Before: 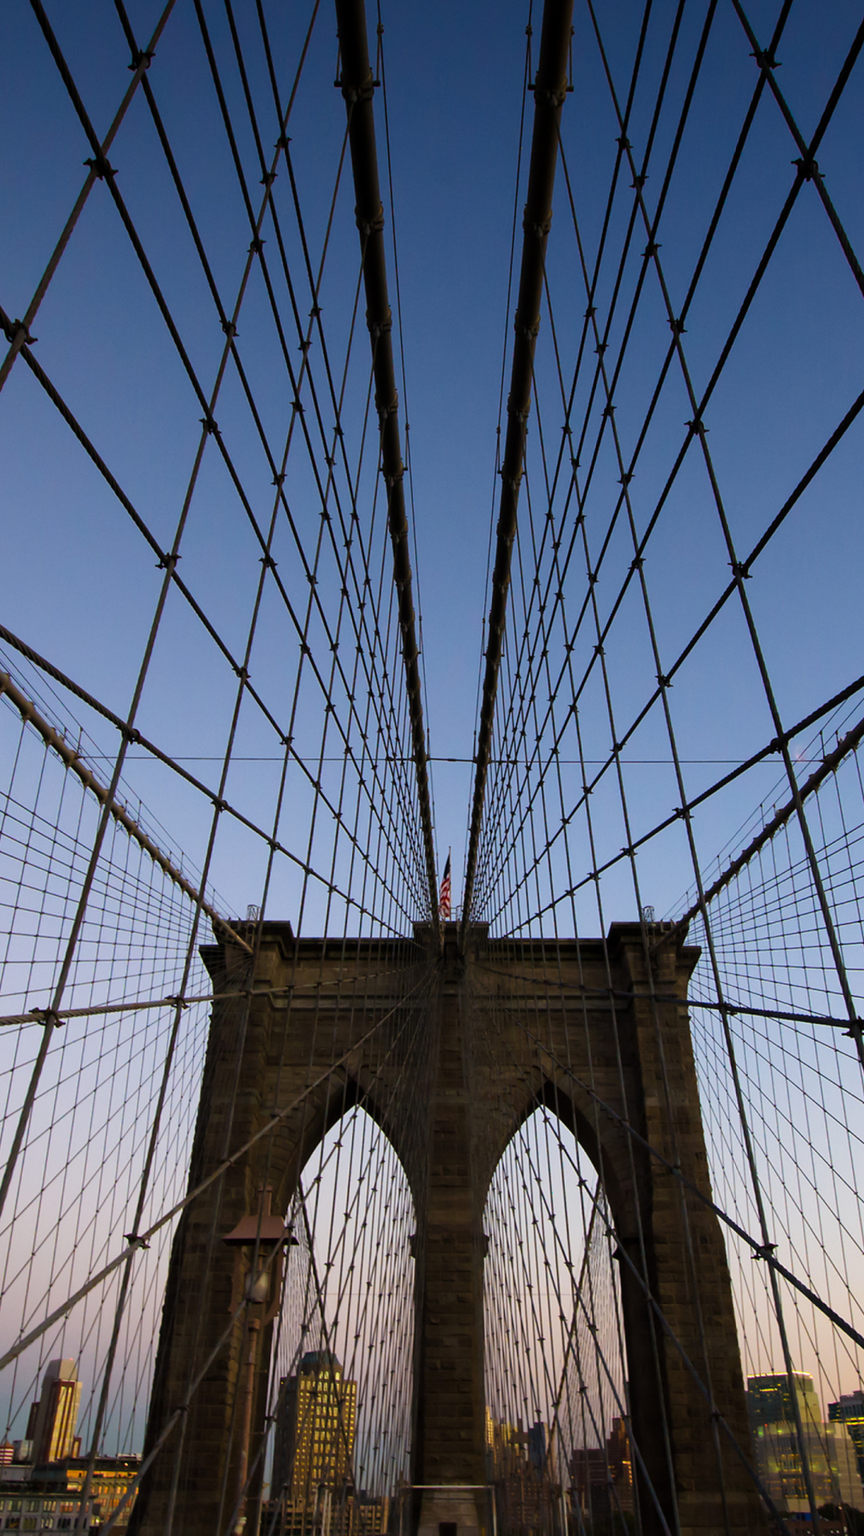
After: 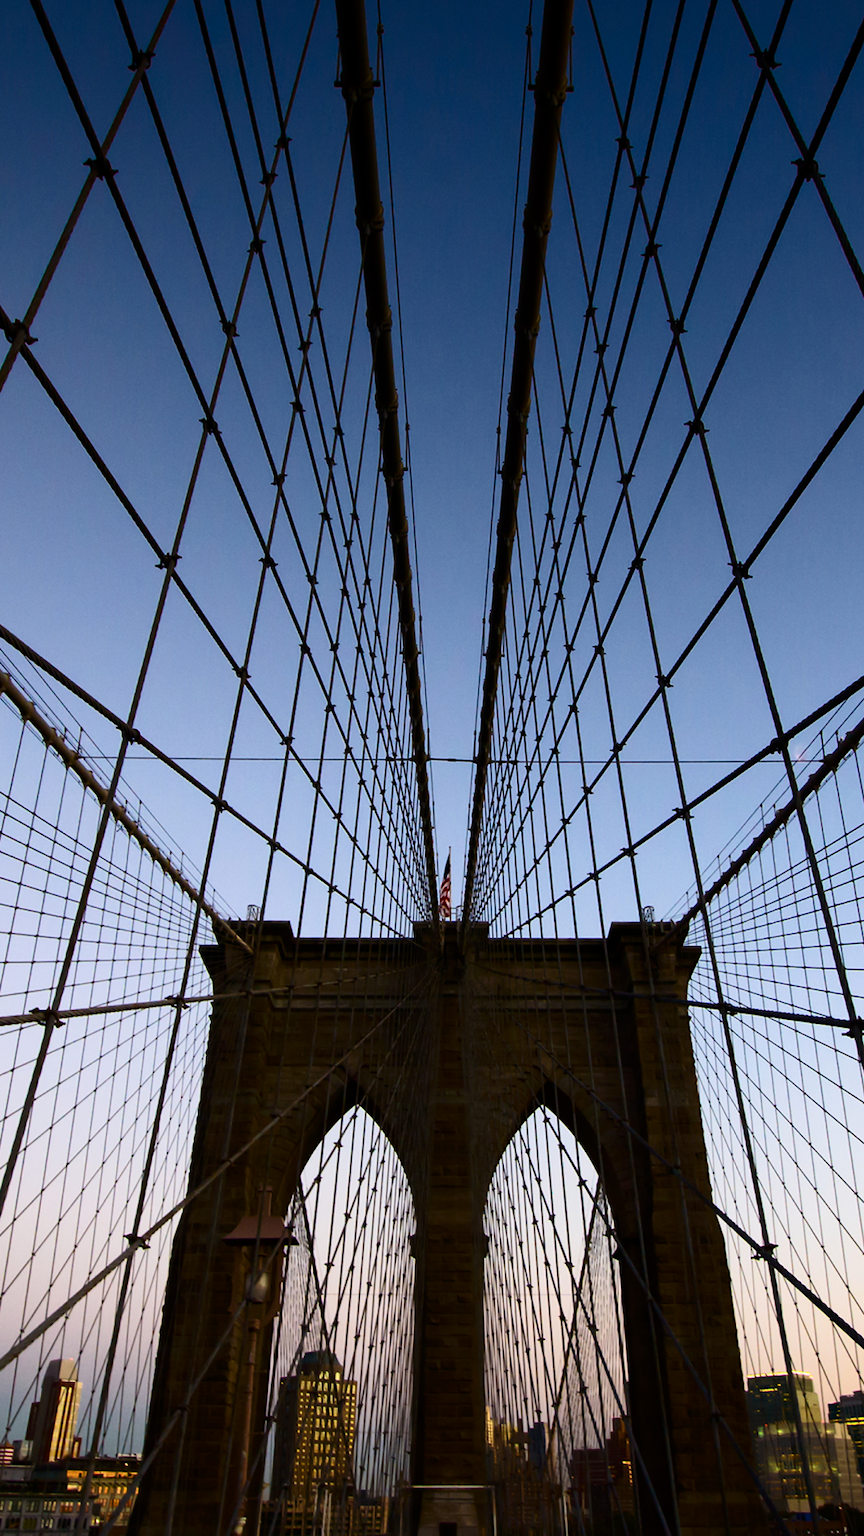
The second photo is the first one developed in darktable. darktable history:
contrast brightness saturation: contrast 0.282
